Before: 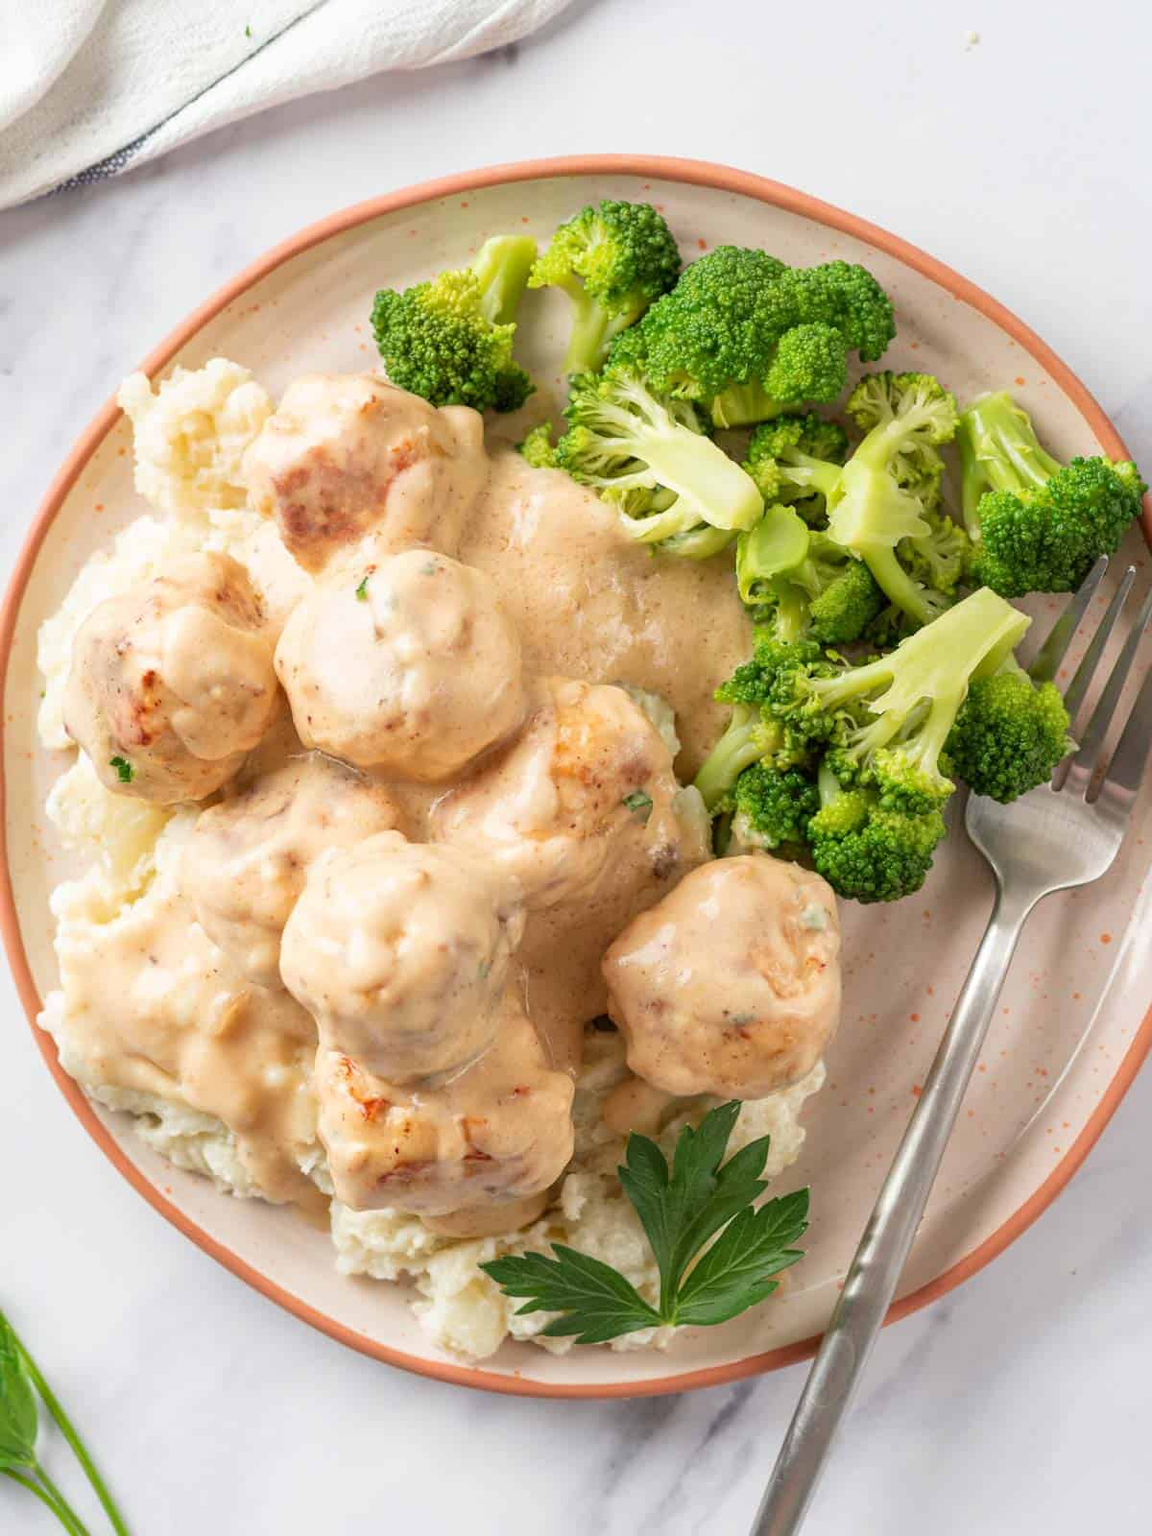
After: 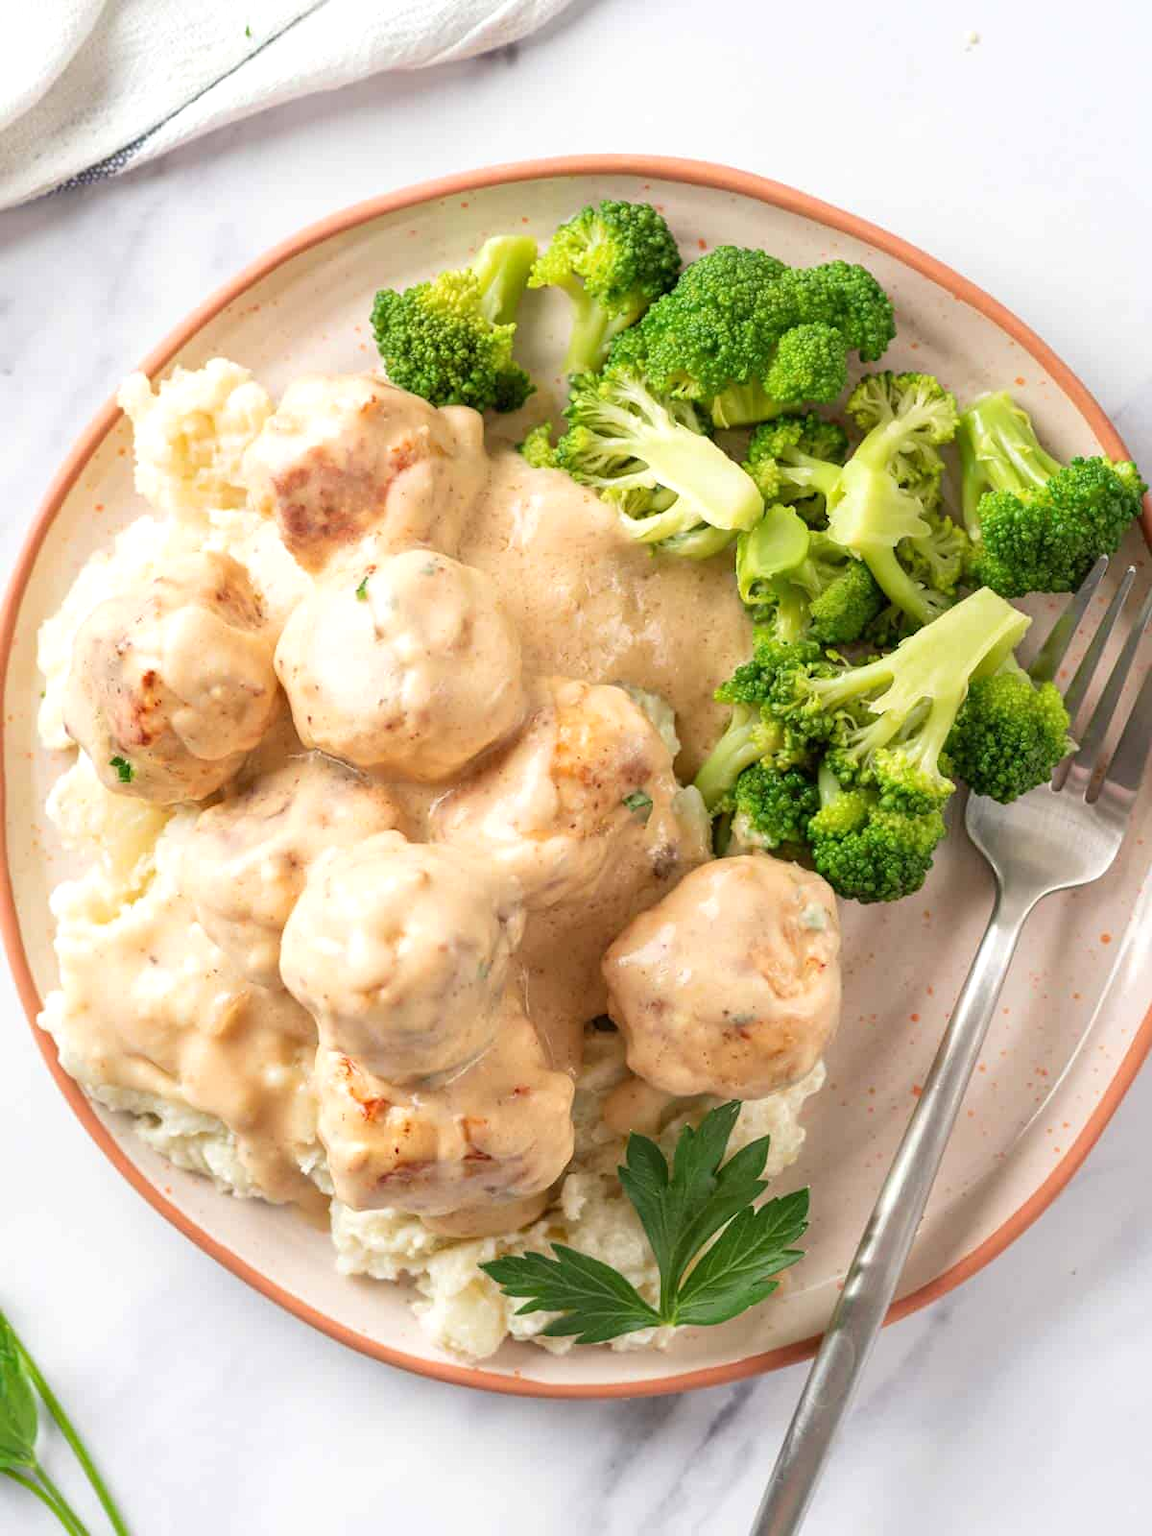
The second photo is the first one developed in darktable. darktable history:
exposure: exposure 0.188 EV, compensate exposure bias true, compensate highlight preservation false
